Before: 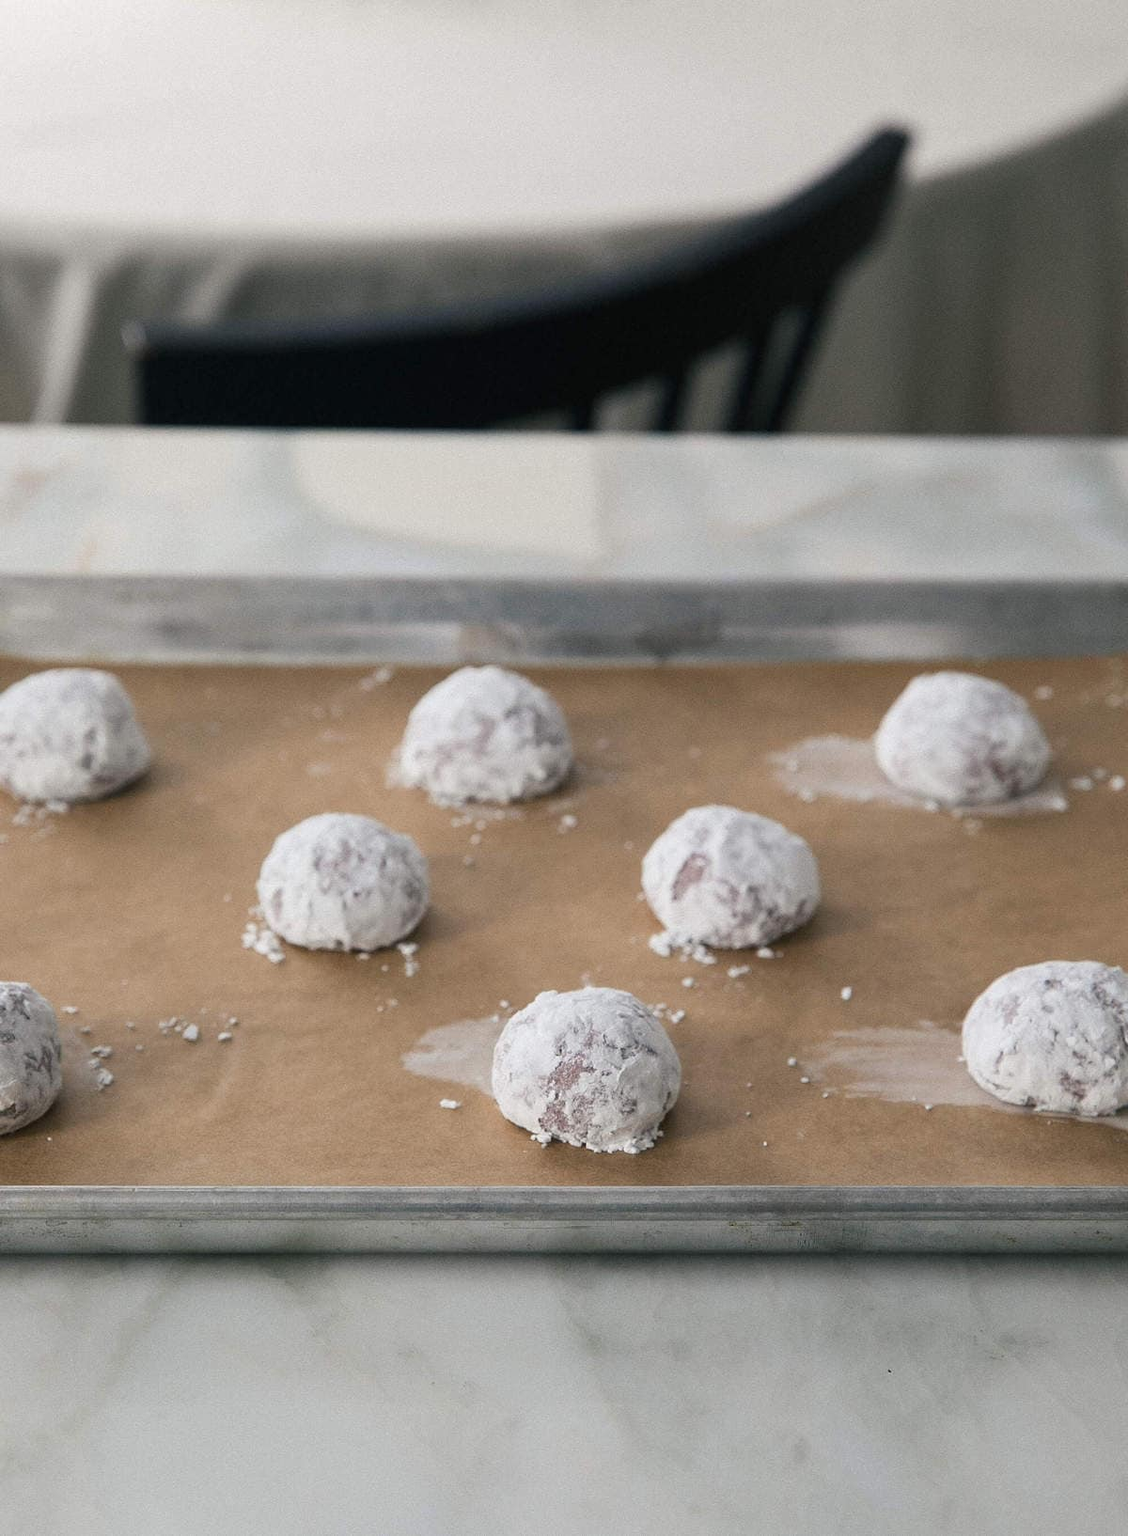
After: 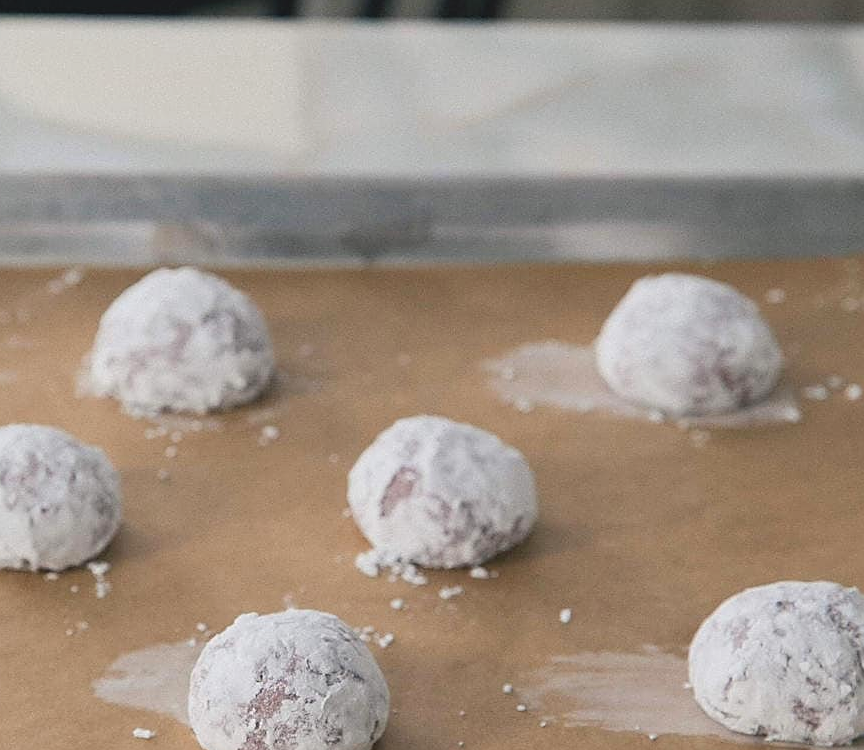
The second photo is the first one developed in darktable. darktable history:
contrast brightness saturation: contrast -0.1, brightness 0.05, saturation 0.08
sharpen: on, module defaults
crop and rotate: left 27.938%, top 27.046%, bottom 27.046%
